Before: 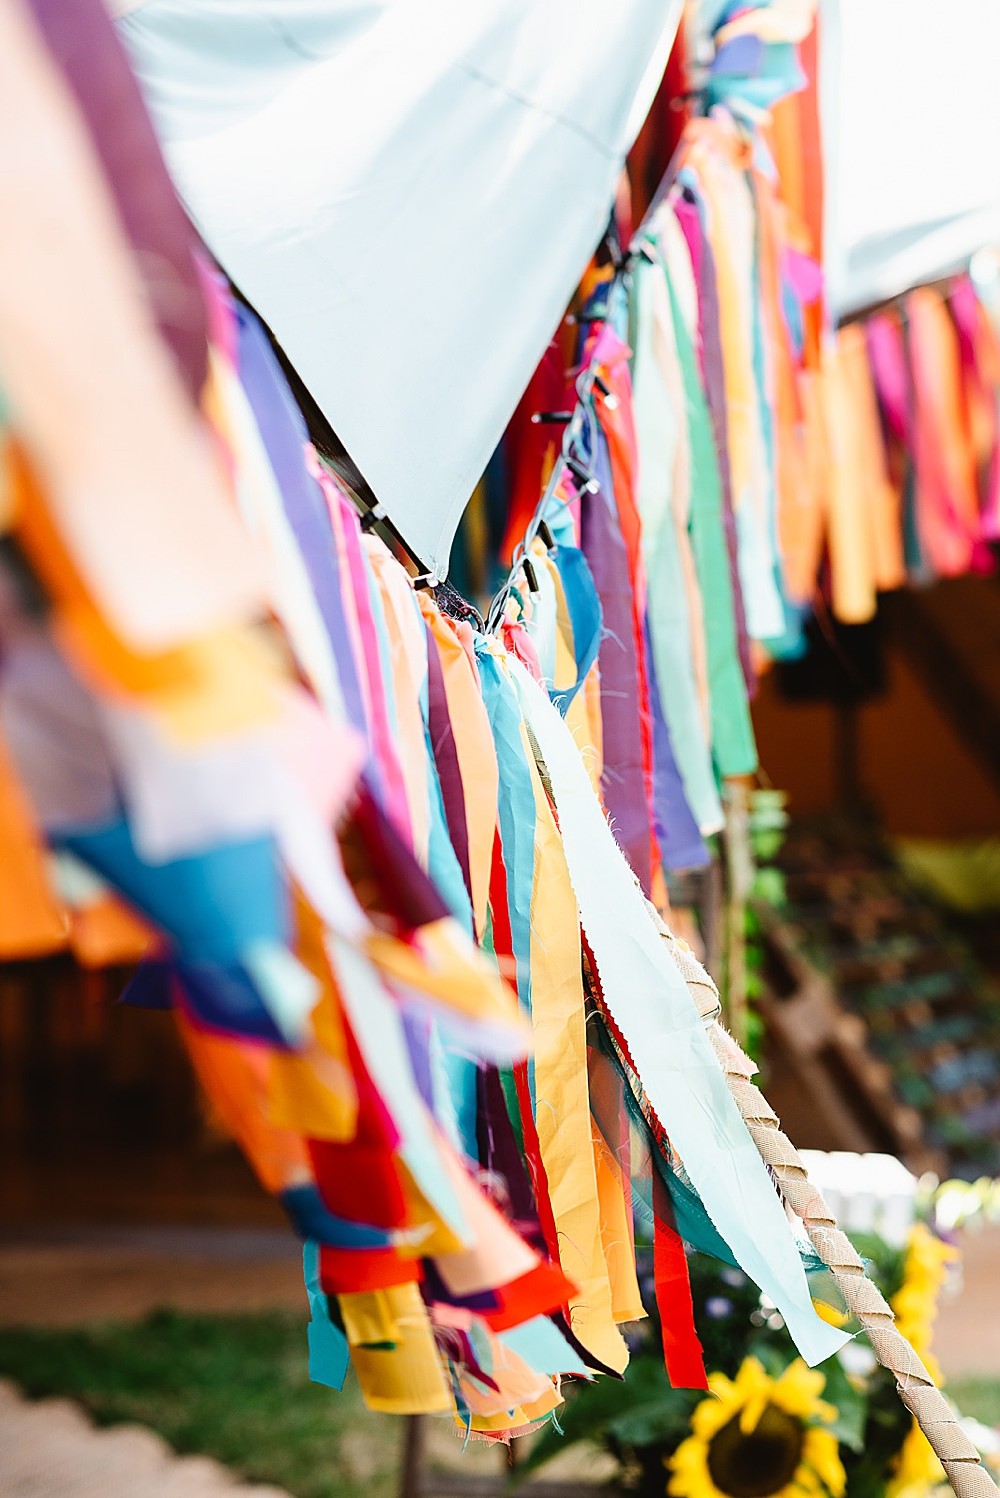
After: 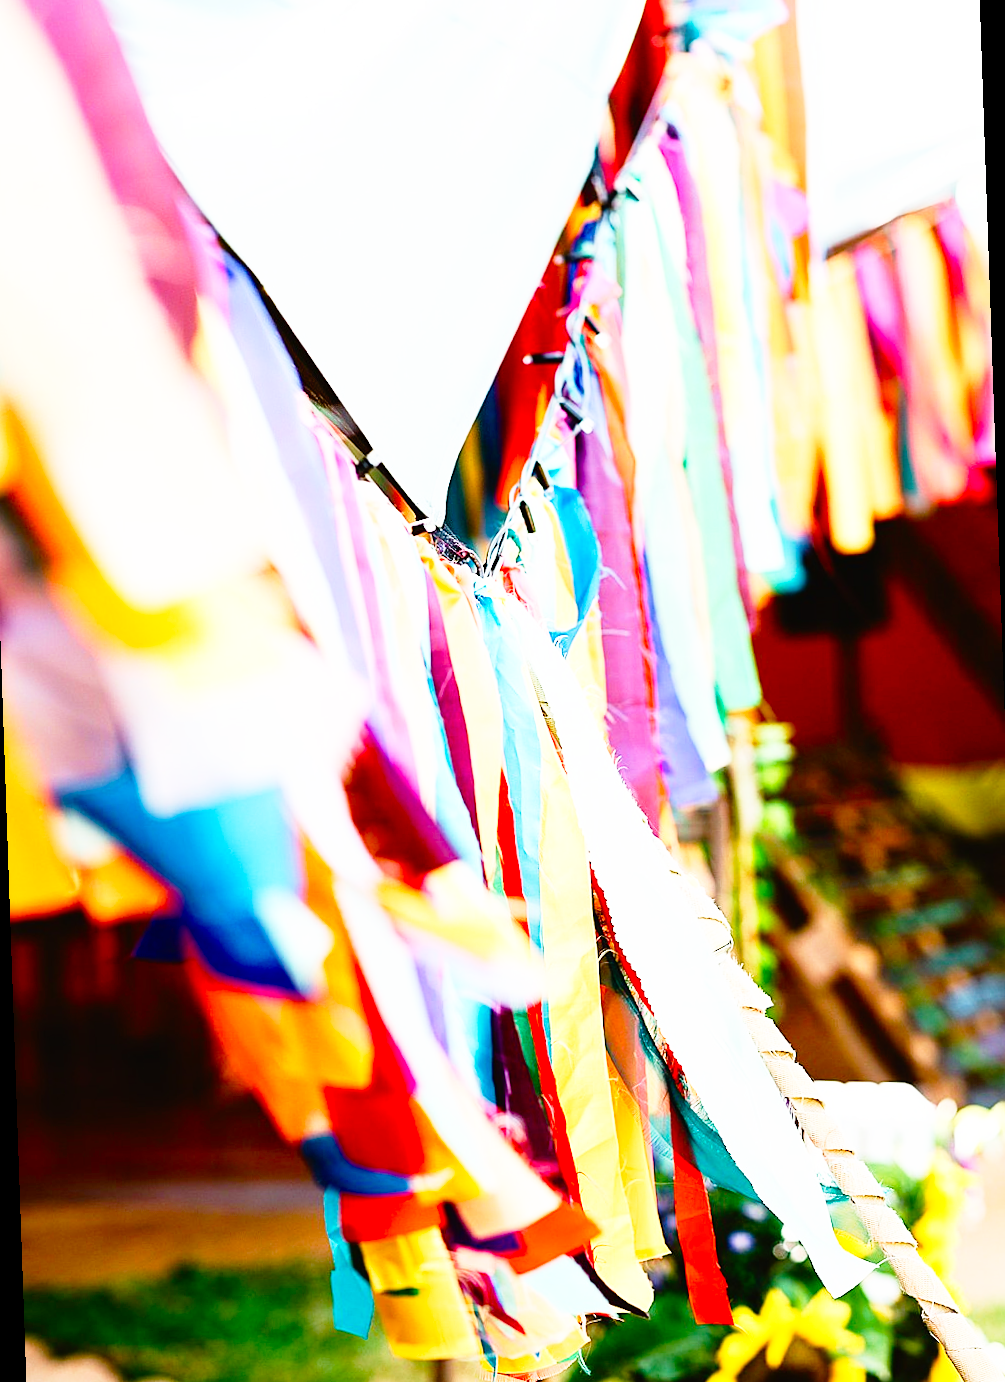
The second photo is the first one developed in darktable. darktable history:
base curve: curves: ch0 [(0, 0) (0.012, 0.01) (0.073, 0.168) (0.31, 0.711) (0.645, 0.957) (1, 1)], preserve colors none
rotate and perspective: rotation -2°, crop left 0.022, crop right 0.978, crop top 0.049, crop bottom 0.951
velvia: strength 32%, mid-tones bias 0.2
tone equalizer: on, module defaults
